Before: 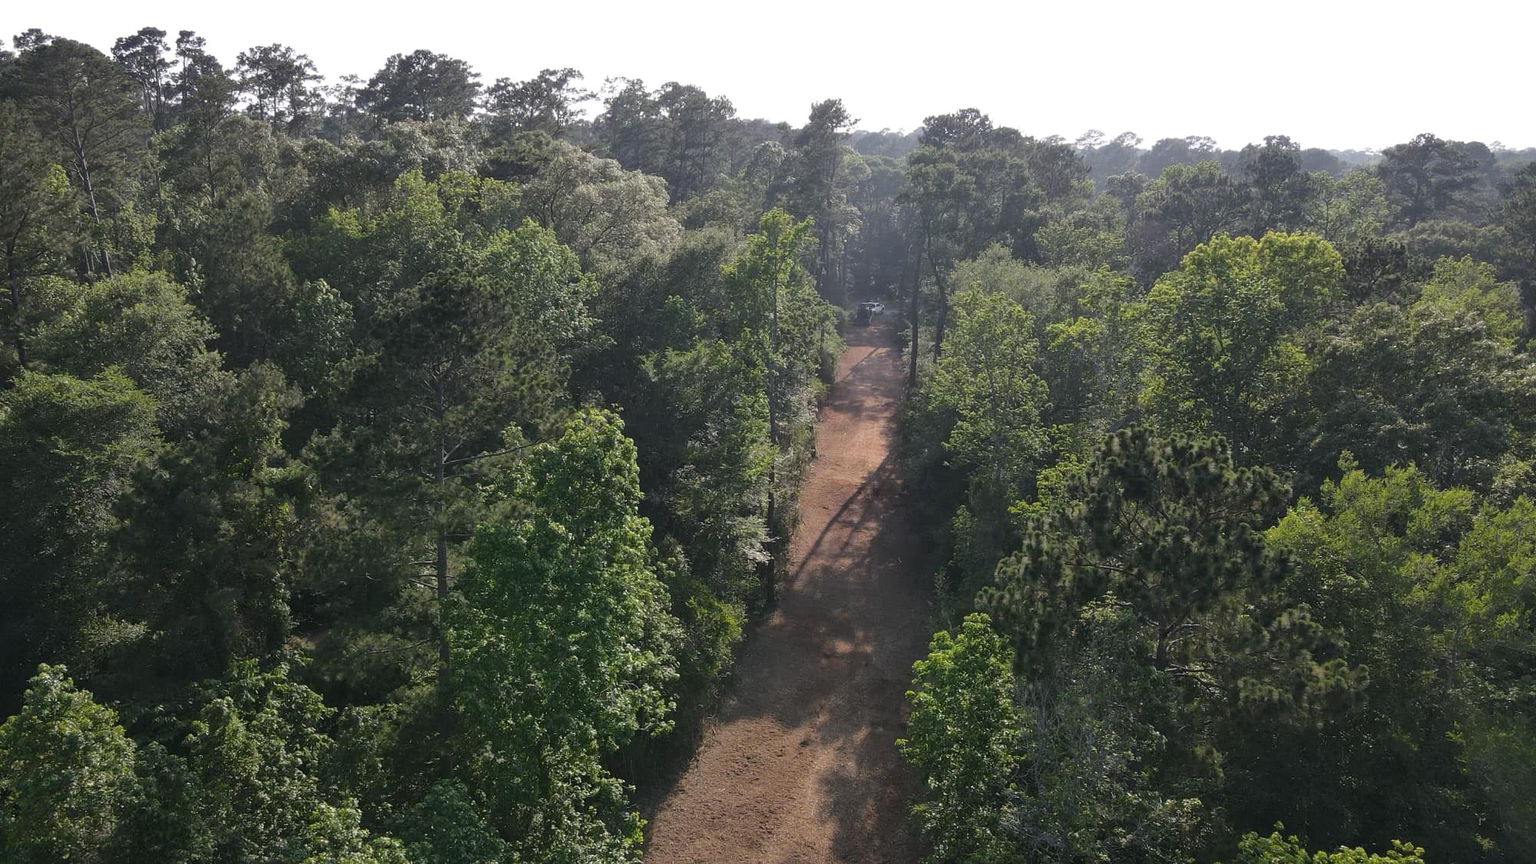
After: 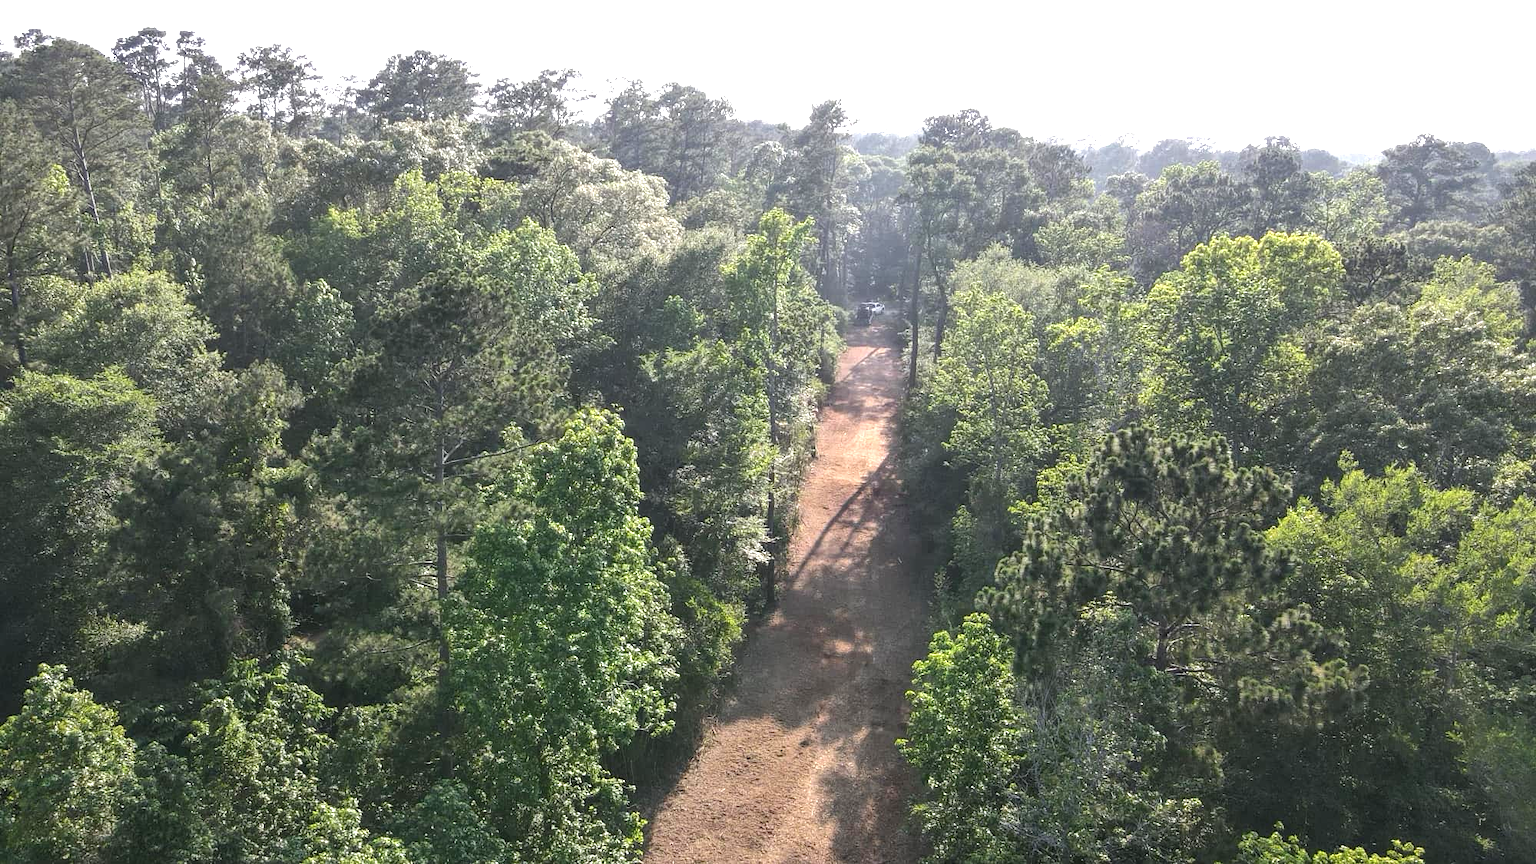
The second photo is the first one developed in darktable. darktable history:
local contrast: on, module defaults
exposure: black level correction 0, exposure 1.1 EV, compensate exposure bias true, compensate highlight preservation false
